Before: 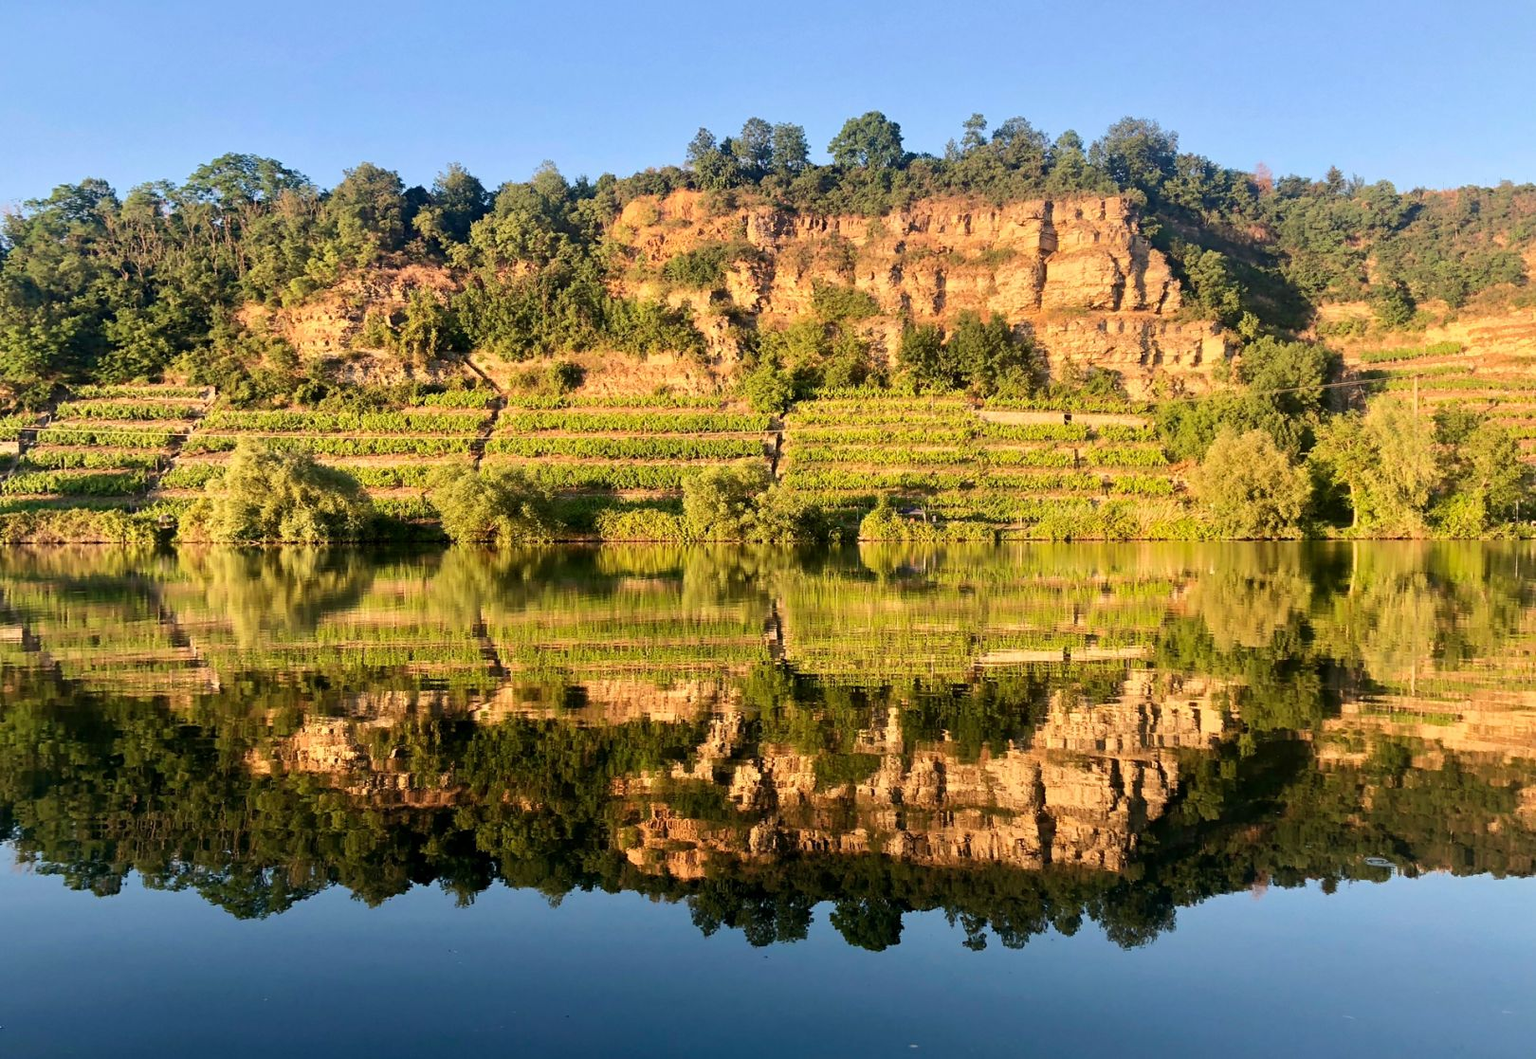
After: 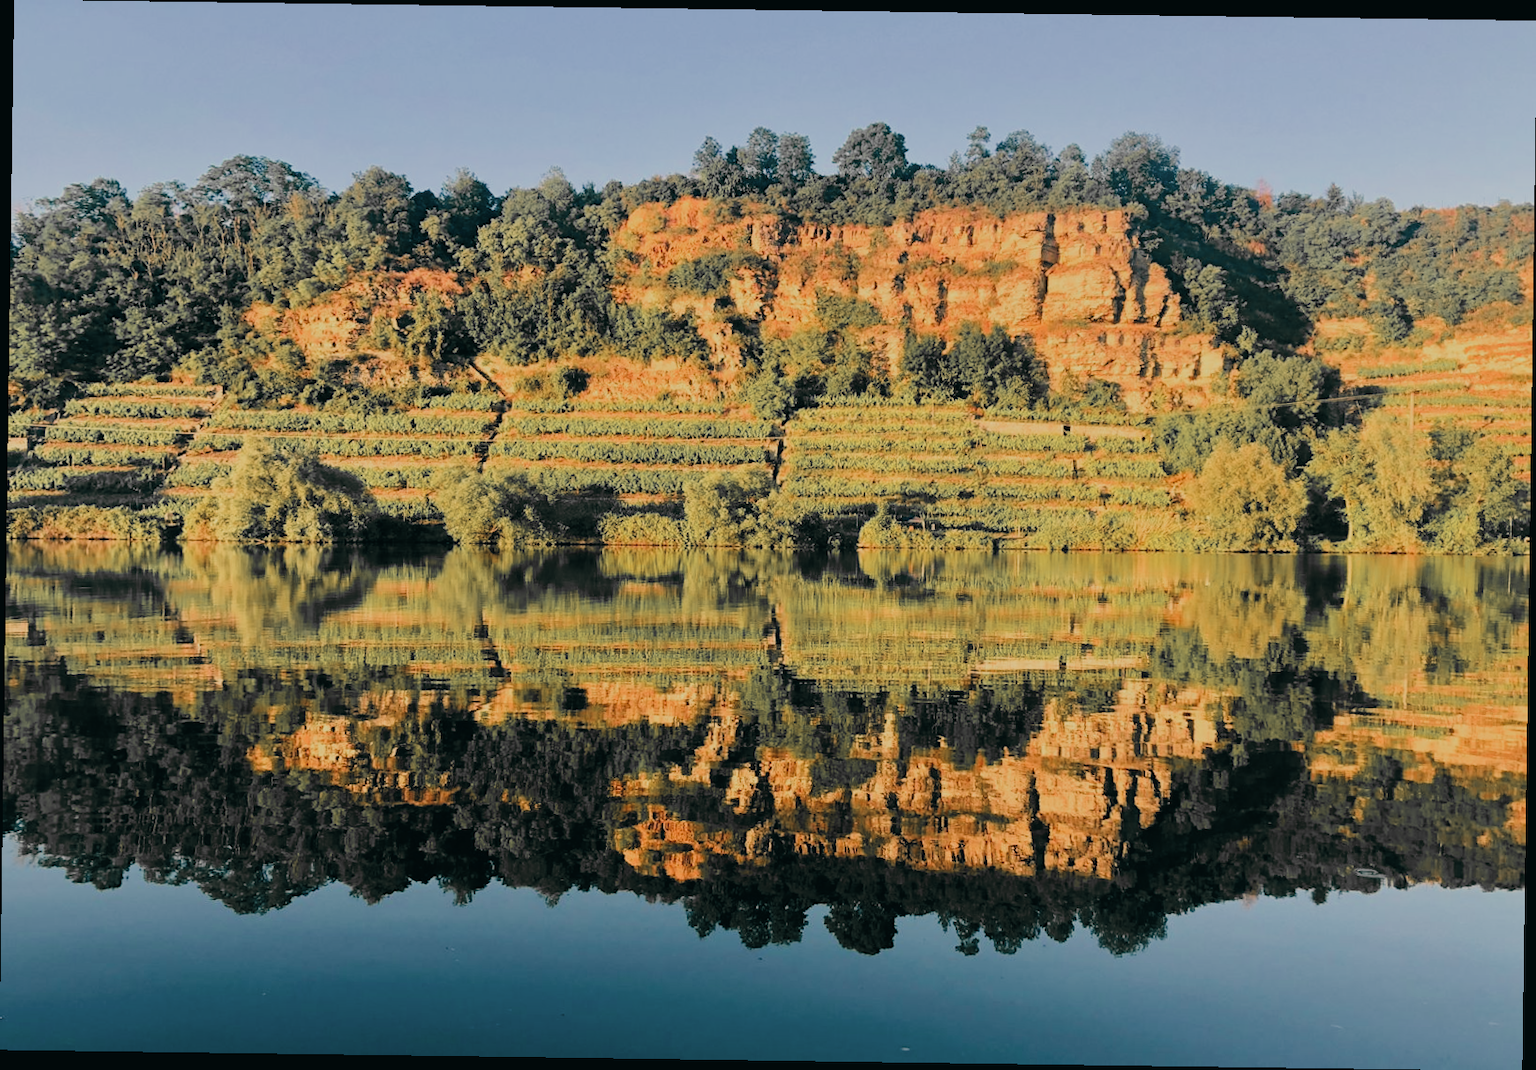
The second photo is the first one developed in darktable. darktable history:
rotate and perspective: rotation 0.8°, automatic cropping off
filmic rgb: black relative exposure -7.15 EV, white relative exposure 5.36 EV, hardness 3.02
color balance: lift [1.005, 0.99, 1.007, 1.01], gamma [1, 0.979, 1.011, 1.021], gain [0.923, 1.098, 1.025, 0.902], input saturation 90.45%, contrast 7.73%, output saturation 105.91%
color zones: curves: ch1 [(0, 0.679) (0.143, 0.647) (0.286, 0.261) (0.378, -0.011) (0.571, 0.396) (0.714, 0.399) (0.857, 0.406) (1, 0.679)]
